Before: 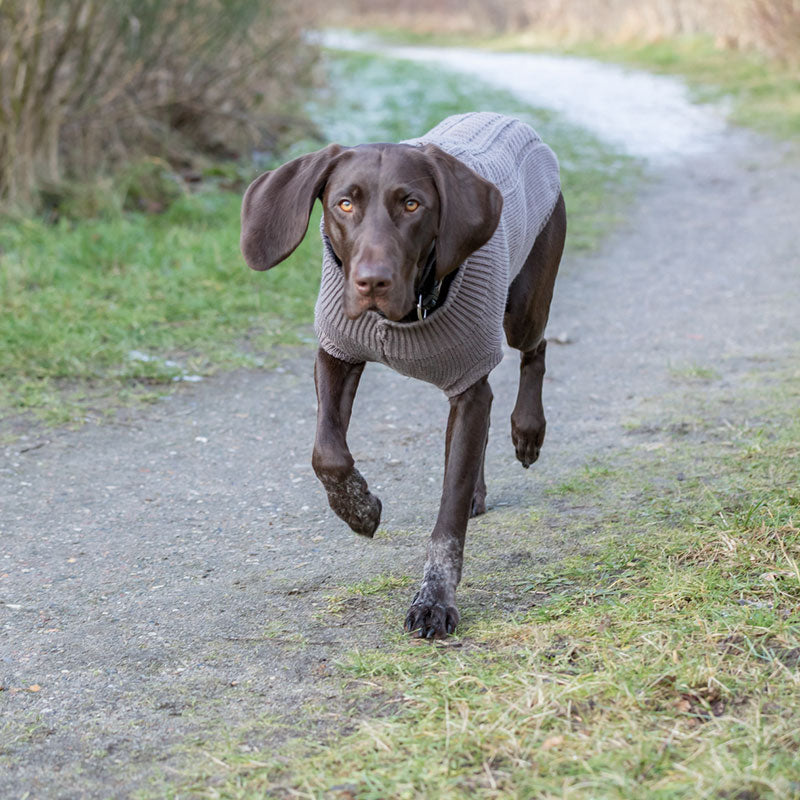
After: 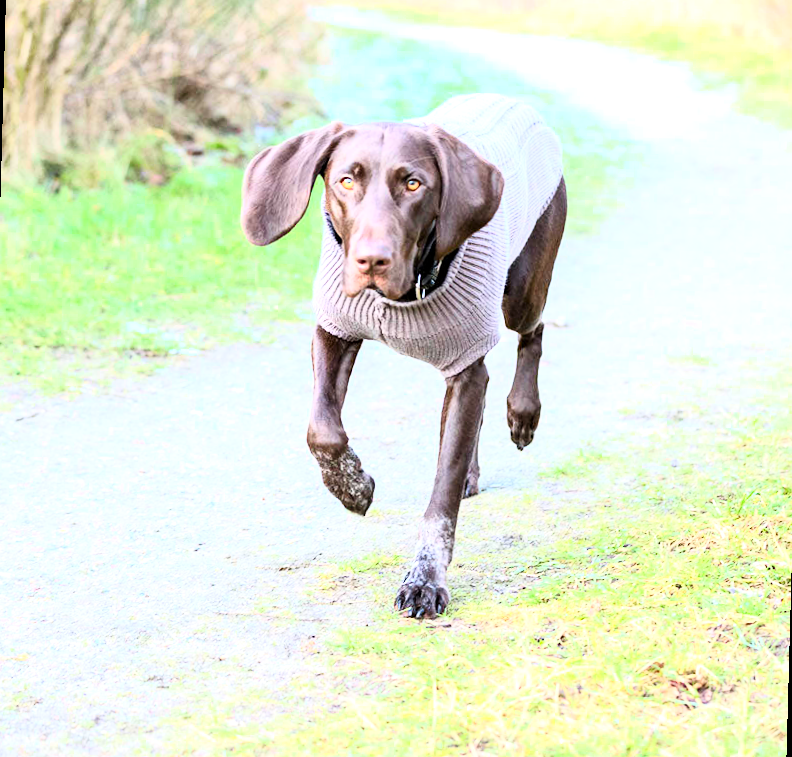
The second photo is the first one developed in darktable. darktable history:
tone curve: curves: ch0 [(0, 0) (0.004, 0.001) (0.133, 0.132) (0.325, 0.395) (0.455, 0.565) (0.832, 0.925) (1, 1)], color space Lab, linked channels, preserve colors none
rotate and perspective: rotation 1.57°, crop left 0.018, crop right 0.982, crop top 0.039, crop bottom 0.961
exposure: black level correction 0.001, exposure 1.05 EV, compensate exposure bias true, compensate highlight preservation false
contrast brightness saturation: contrast 0.23, brightness 0.1, saturation 0.29
